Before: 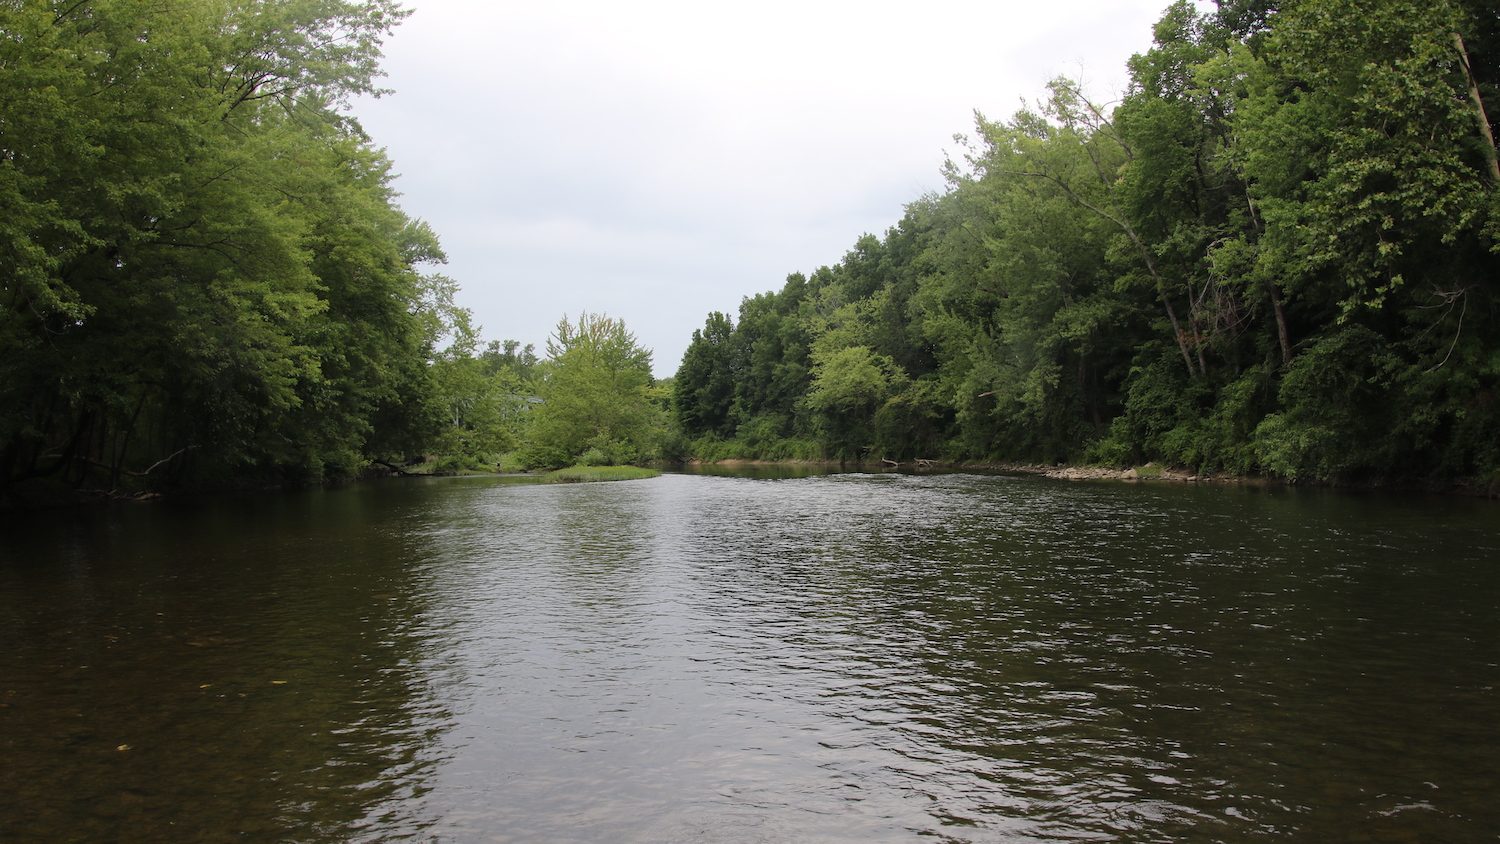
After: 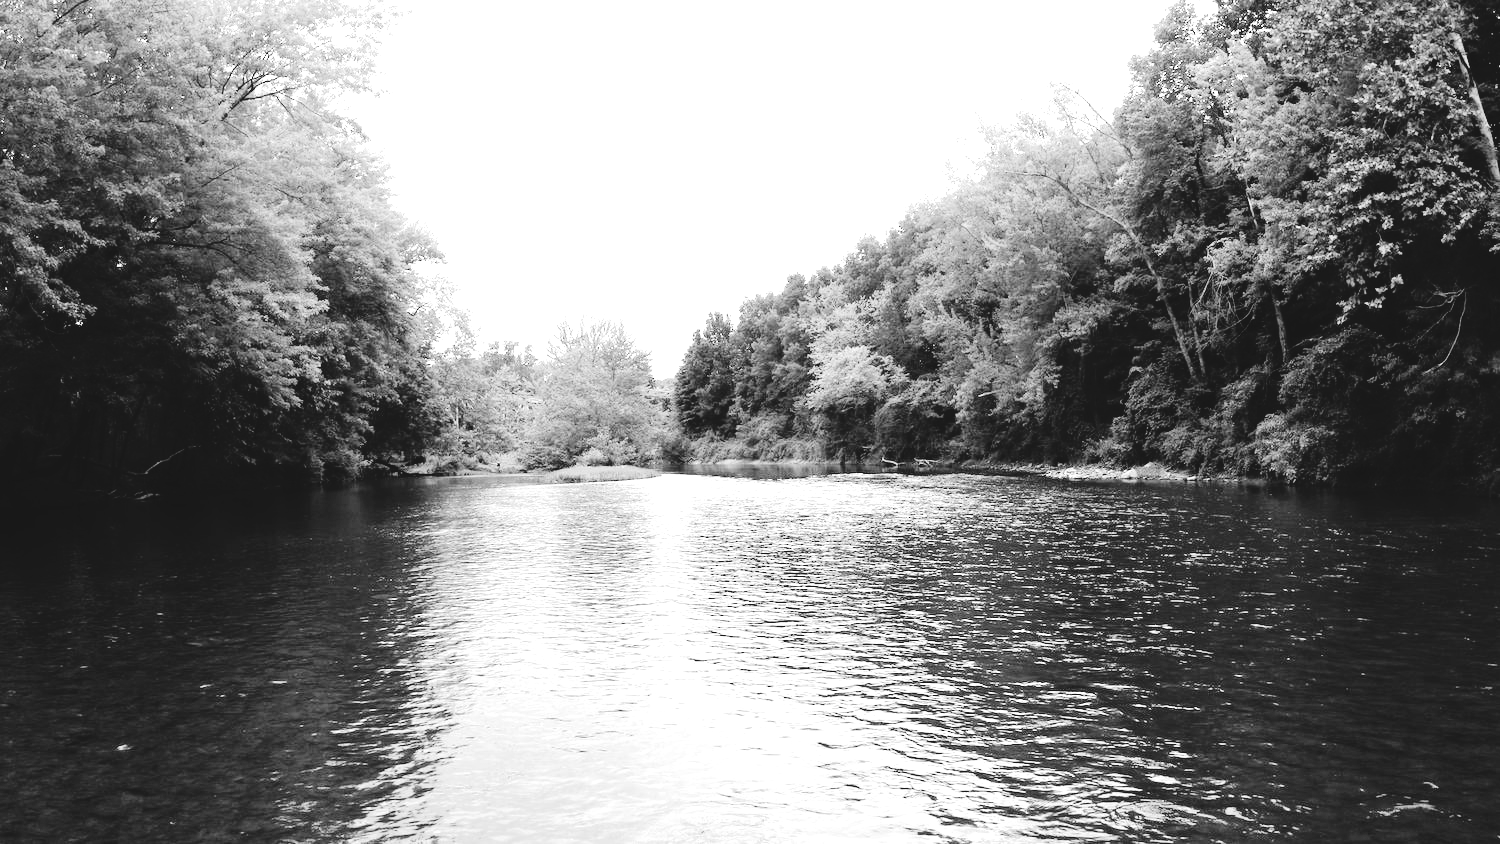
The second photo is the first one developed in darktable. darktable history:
tone equalizer: on, module defaults
exposure: black level correction 0, exposure 1.481 EV, compensate exposure bias true, compensate highlight preservation false
tone curve: curves: ch0 [(0, 0) (0.003, 0.075) (0.011, 0.079) (0.025, 0.079) (0.044, 0.082) (0.069, 0.085) (0.1, 0.089) (0.136, 0.096) (0.177, 0.105) (0.224, 0.14) (0.277, 0.202) (0.335, 0.304) (0.399, 0.417) (0.468, 0.521) (0.543, 0.636) (0.623, 0.726) (0.709, 0.801) (0.801, 0.878) (0.898, 0.927) (1, 1)], preserve colors none
color zones: curves: ch1 [(0, -0.014) (0.143, -0.013) (0.286, -0.013) (0.429, -0.016) (0.571, -0.019) (0.714, -0.015) (0.857, 0.002) (1, -0.014)]
